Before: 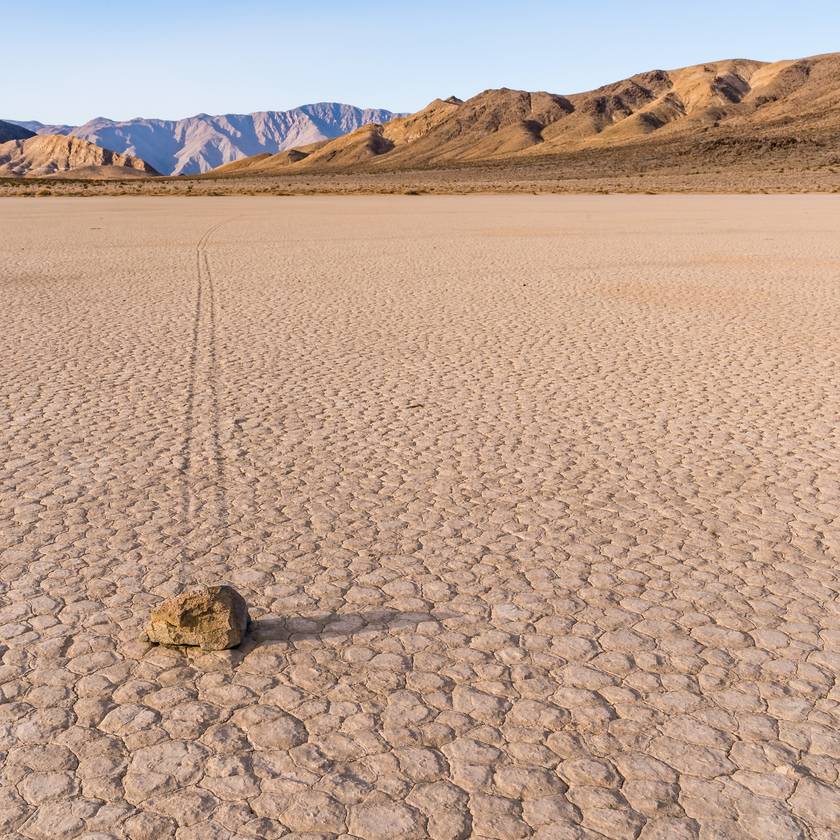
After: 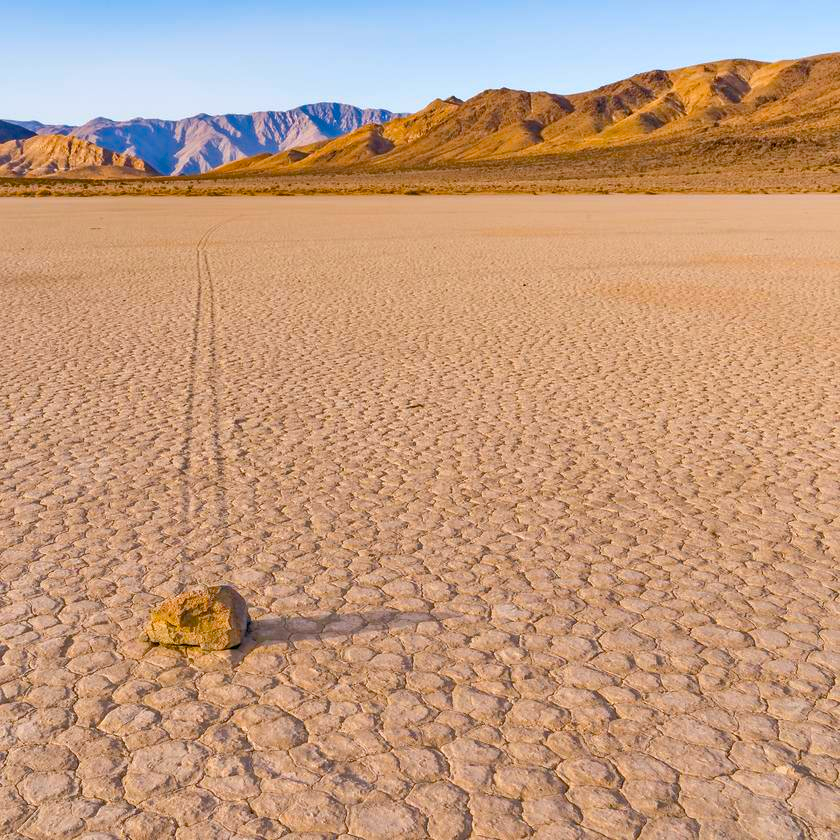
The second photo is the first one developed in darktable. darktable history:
color balance rgb: perceptual saturation grading › global saturation 30.624%, perceptual brilliance grading › mid-tones 10.864%, perceptual brilliance grading › shadows 14.788%, global vibrance 20%
shadows and highlights: low approximation 0.01, soften with gaussian
tone equalizer: -7 EV 0.149 EV, -6 EV 0.572 EV, -5 EV 1.17 EV, -4 EV 1.31 EV, -3 EV 1.14 EV, -2 EV 0.6 EV, -1 EV 0.158 EV
